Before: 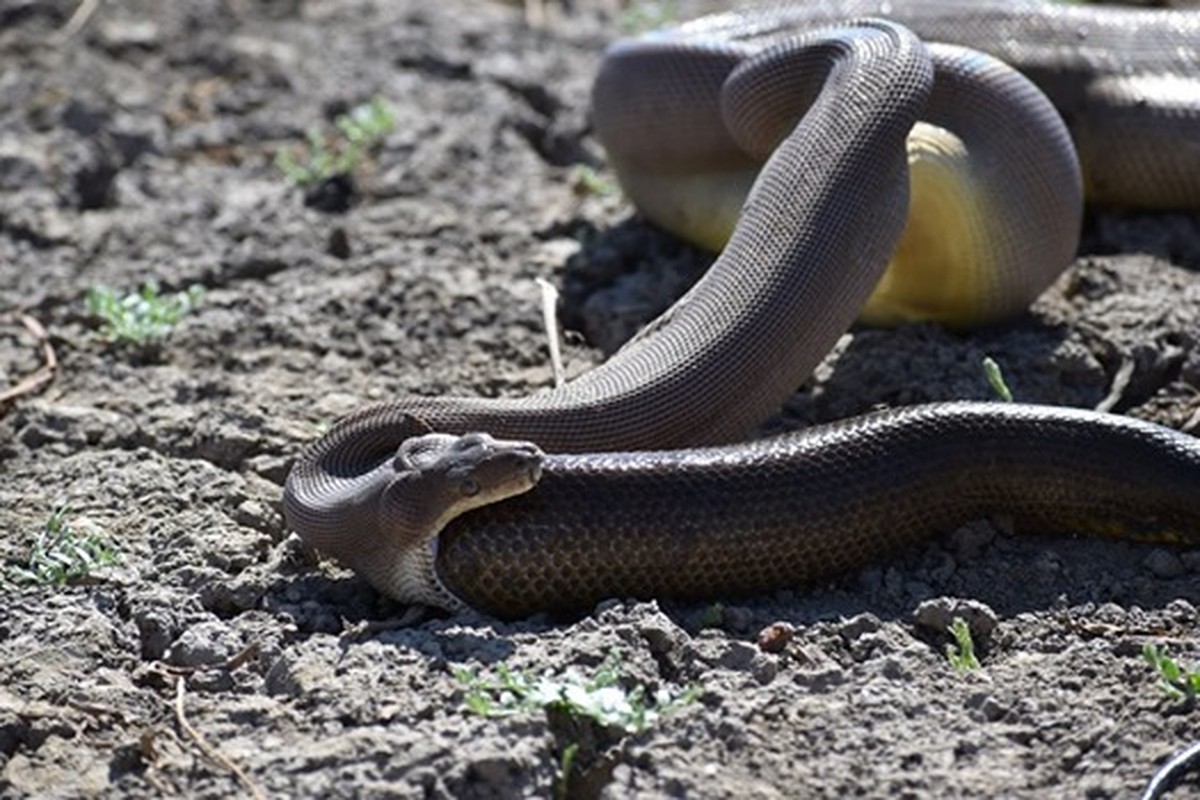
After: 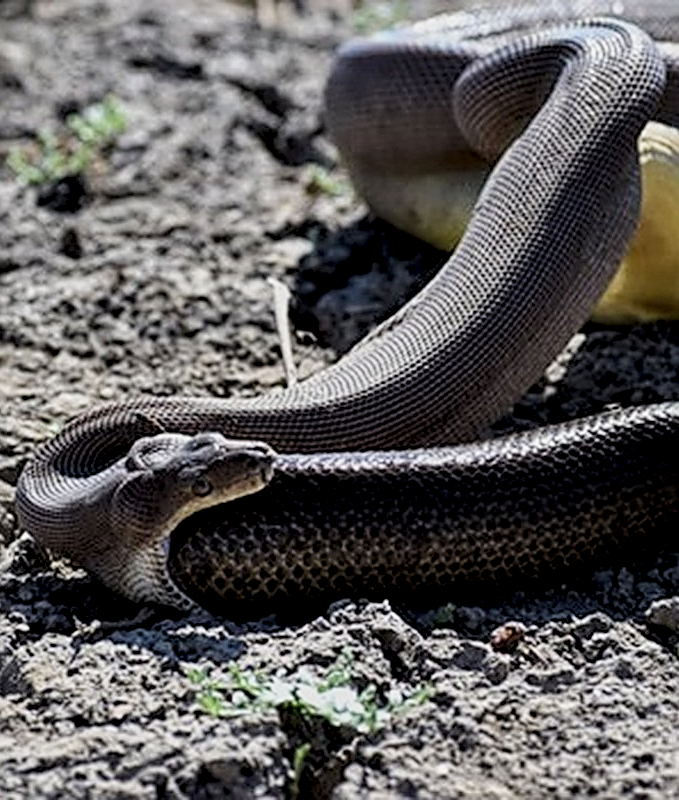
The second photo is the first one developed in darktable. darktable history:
exposure: black level correction 0, compensate highlight preservation false
crop and rotate: left 22.406%, right 20.972%
filmic rgb: black relative exposure -7.78 EV, white relative exposure 4.34 EV, hardness 3.87
local contrast: highlights 107%, shadows 99%, detail 200%, midtone range 0.2
shadows and highlights: shadows 20.6, highlights -20.47, soften with gaussian
sharpen: radius 2.537, amount 0.626
contrast brightness saturation: contrast 0.041, saturation 0.16
